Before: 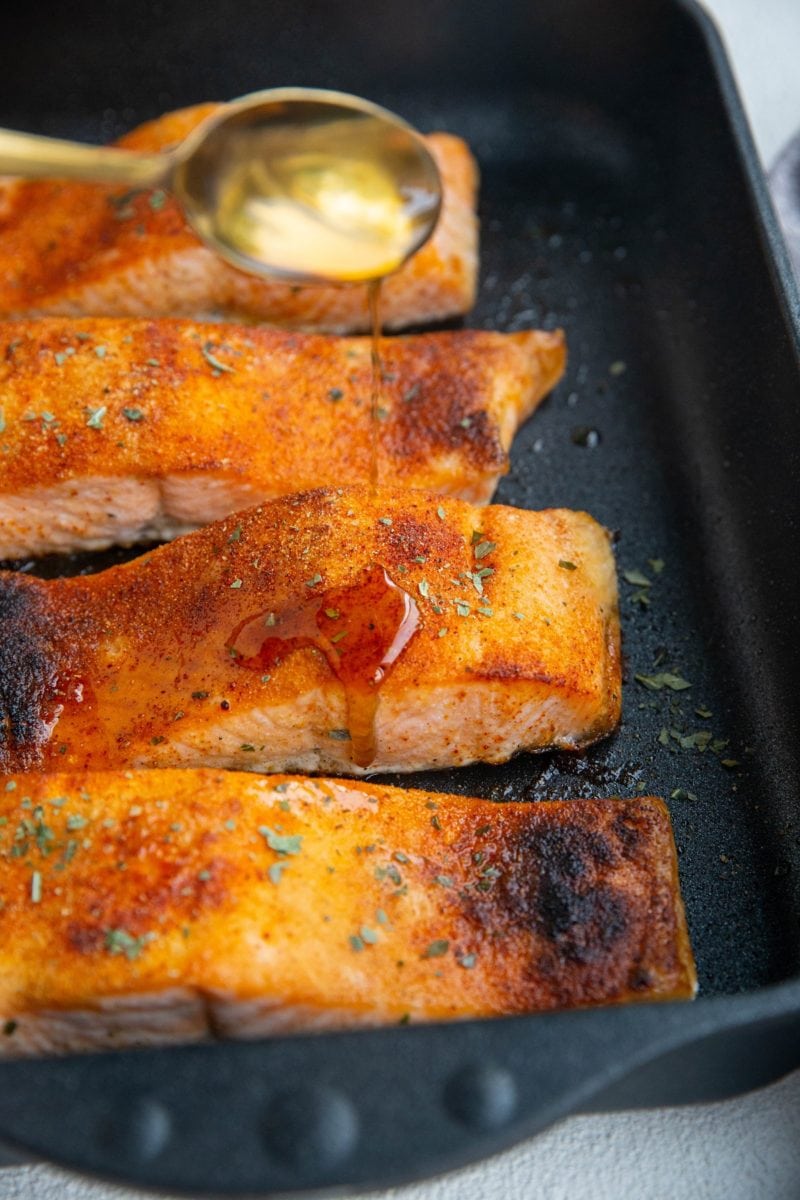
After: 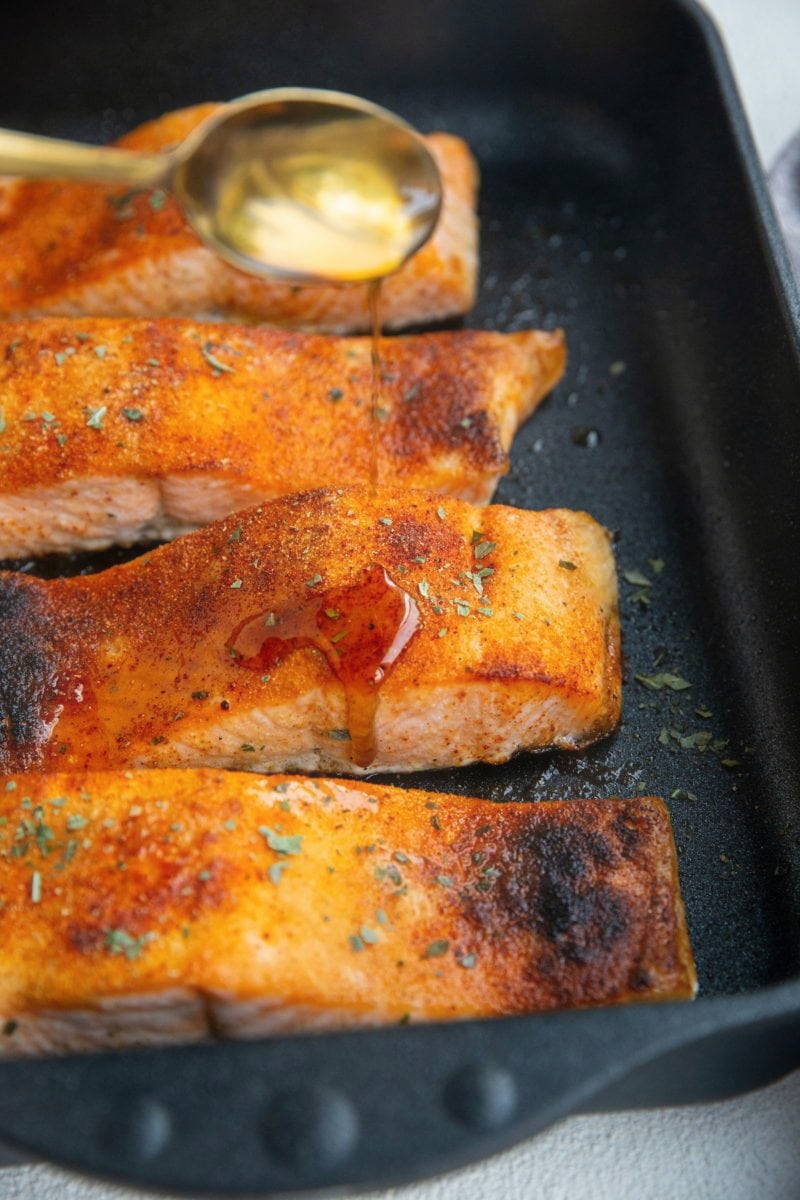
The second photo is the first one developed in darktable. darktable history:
haze removal: strength -0.096, compatibility mode true, adaptive false
